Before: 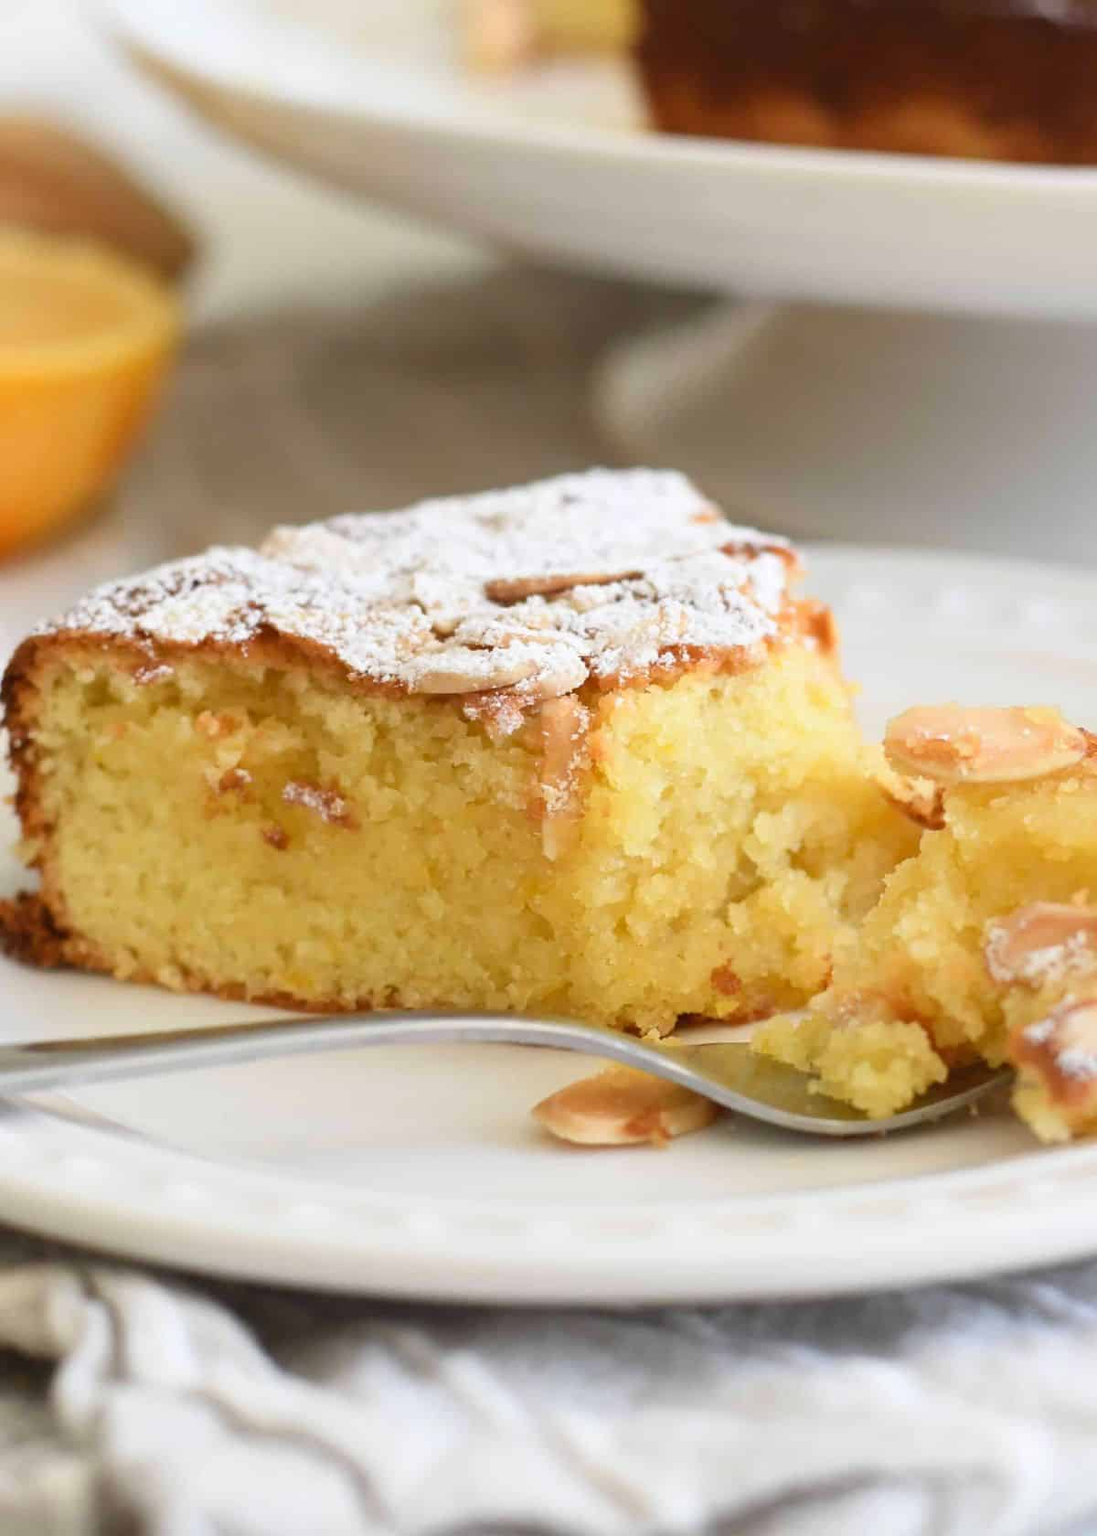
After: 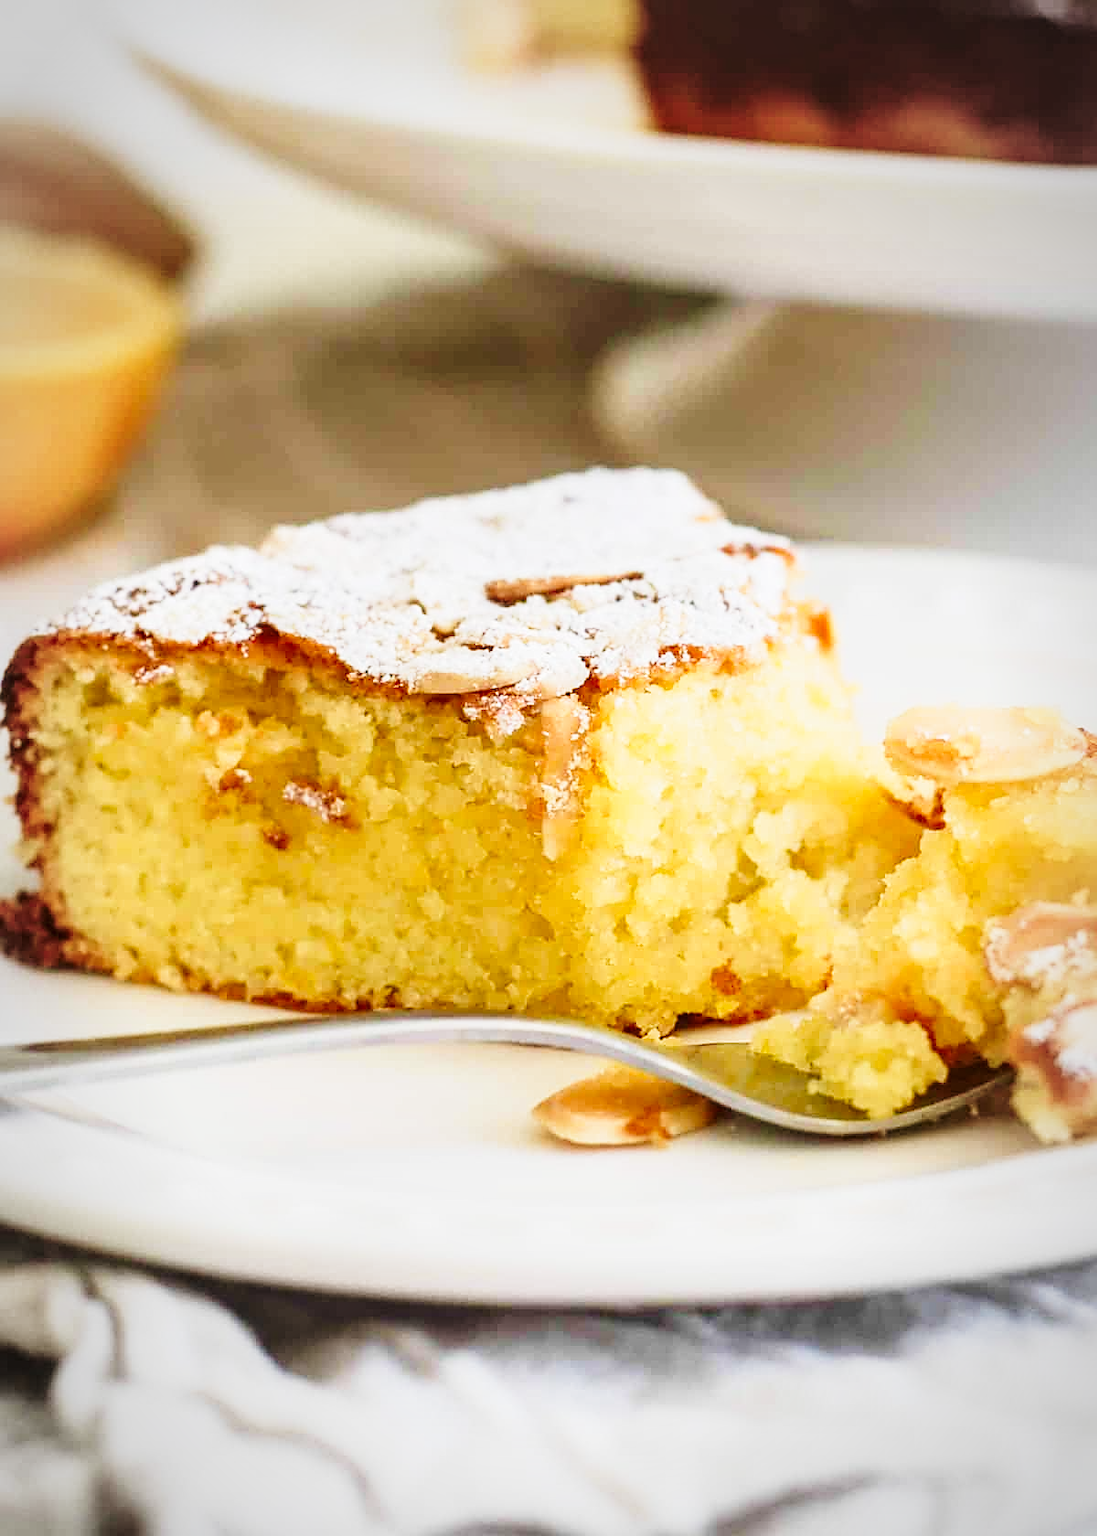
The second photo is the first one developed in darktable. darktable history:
sharpen: on, module defaults
velvia: on, module defaults
vignetting: brightness -0.326, automatic ratio true
local contrast: detail 130%
tone curve: curves: ch0 [(0.003, 0.023) (0.071, 0.052) (0.236, 0.197) (0.466, 0.557) (0.625, 0.761) (0.783, 0.9) (0.994, 0.968)]; ch1 [(0, 0) (0.262, 0.227) (0.417, 0.386) (0.469, 0.467) (0.502, 0.498) (0.528, 0.53) (0.573, 0.579) (0.605, 0.621) (0.644, 0.671) (0.686, 0.728) (0.994, 0.987)]; ch2 [(0, 0) (0.262, 0.188) (0.385, 0.353) (0.427, 0.424) (0.495, 0.493) (0.515, 0.54) (0.547, 0.561) (0.589, 0.613) (0.644, 0.748) (1, 1)], preserve colors none
